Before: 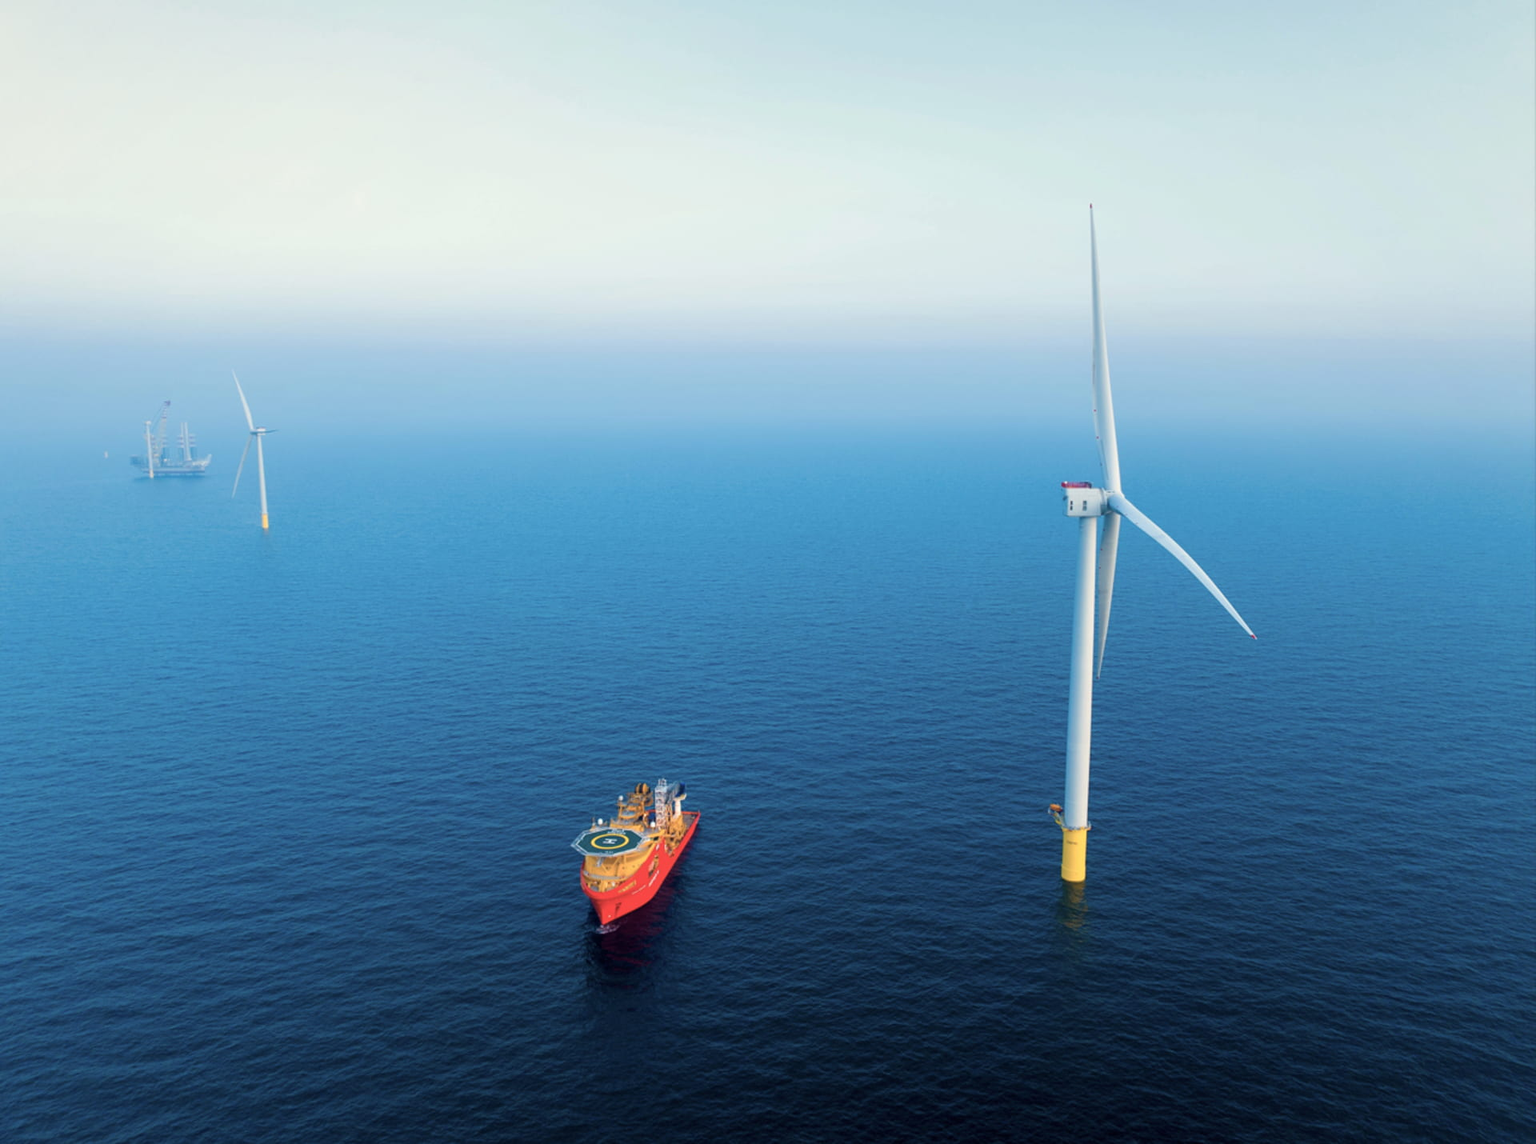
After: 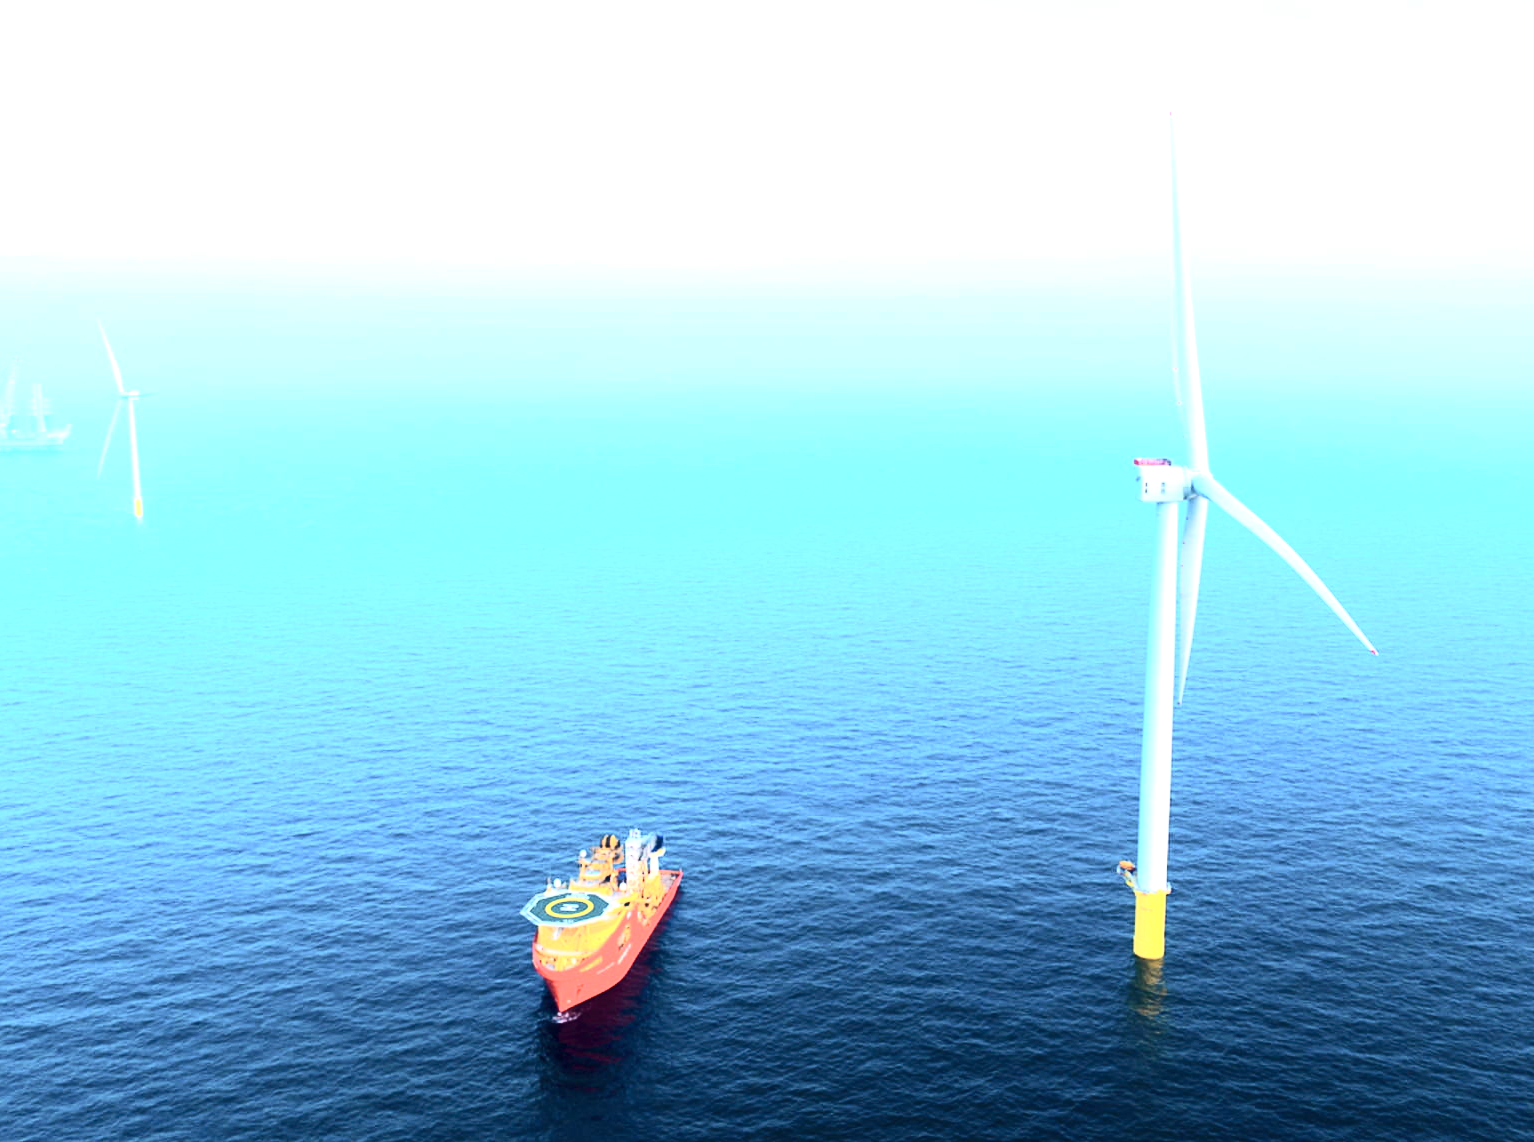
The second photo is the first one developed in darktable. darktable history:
exposure: black level correction 0, exposure 1.388 EV, compensate exposure bias true, compensate highlight preservation false
crop and rotate: left 10.071%, top 10.071%, right 10.02%, bottom 10.02%
contrast brightness saturation: contrast 0.39, brightness 0.1
